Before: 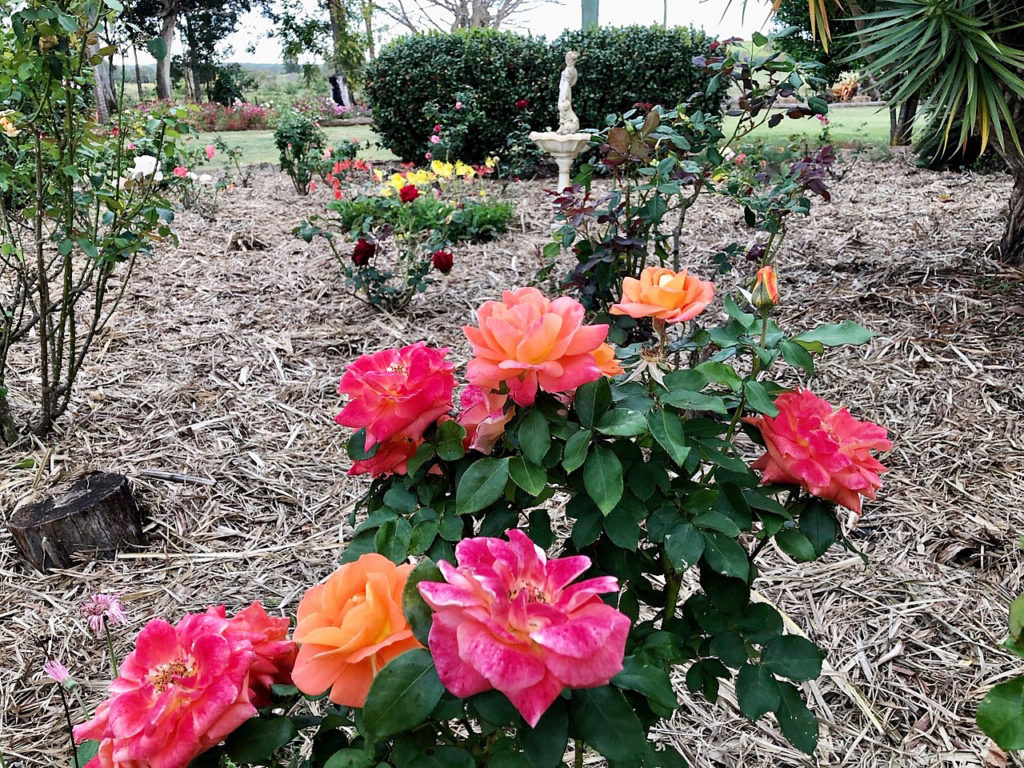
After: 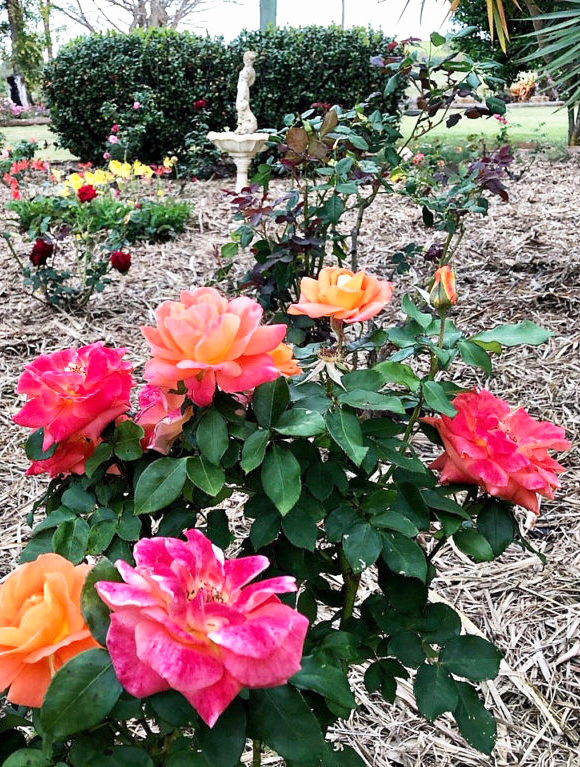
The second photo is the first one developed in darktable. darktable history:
base curve: curves: ch0 [(0, 0) (0.688, 0.865) (1, 1)], preserve colors none
crop: left 31.458%, top 0%, right 11.876%
